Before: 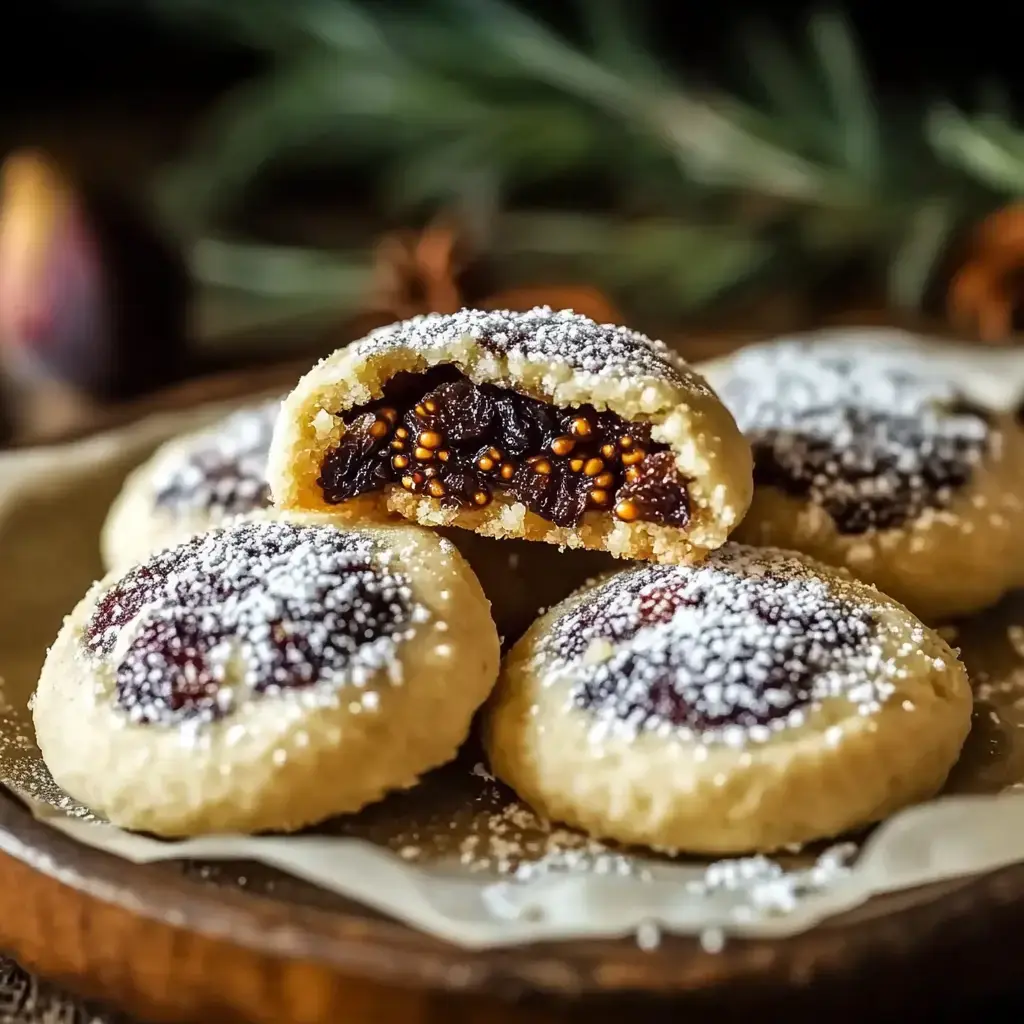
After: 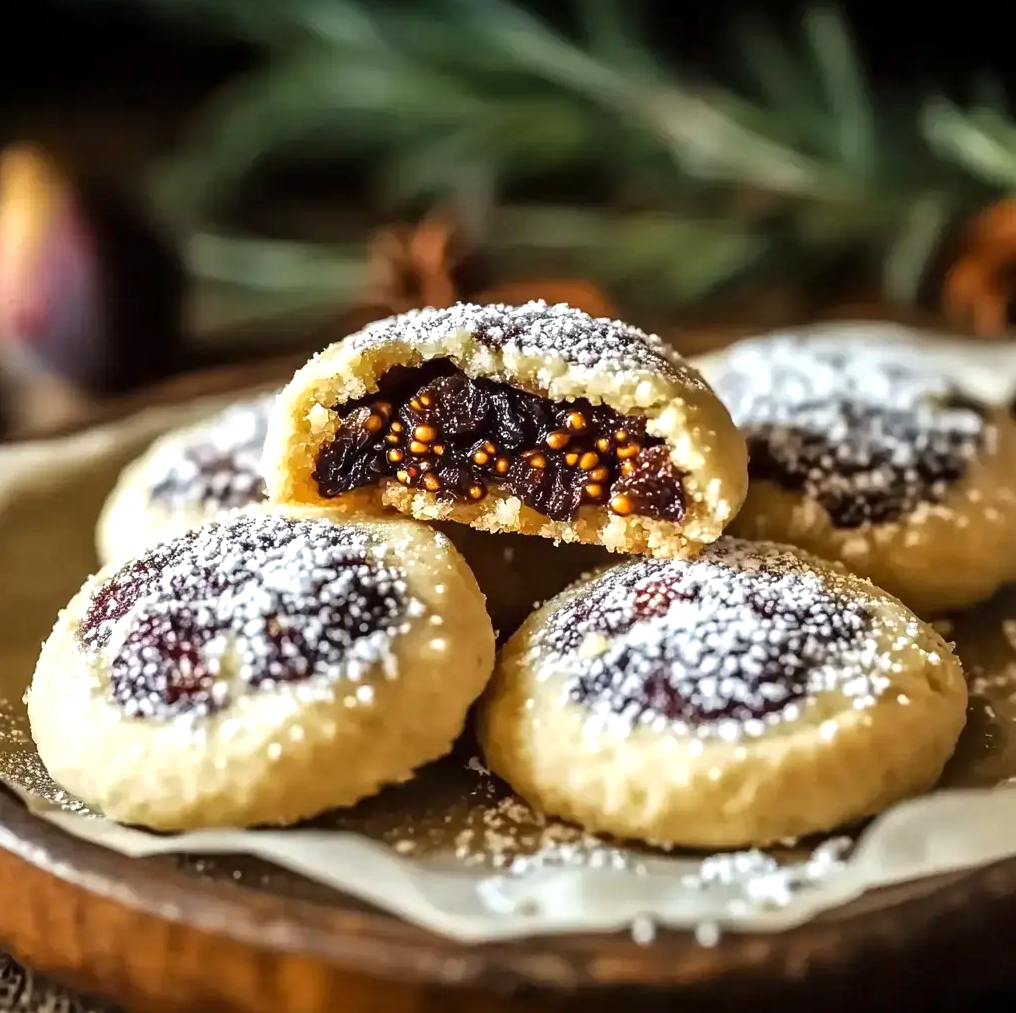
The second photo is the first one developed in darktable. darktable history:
exposure: exposure 0.359 EV, compensate highlight preservation false
crop: left 0.505%, top 0.589%, right 0.197%, bottom 0.473%
